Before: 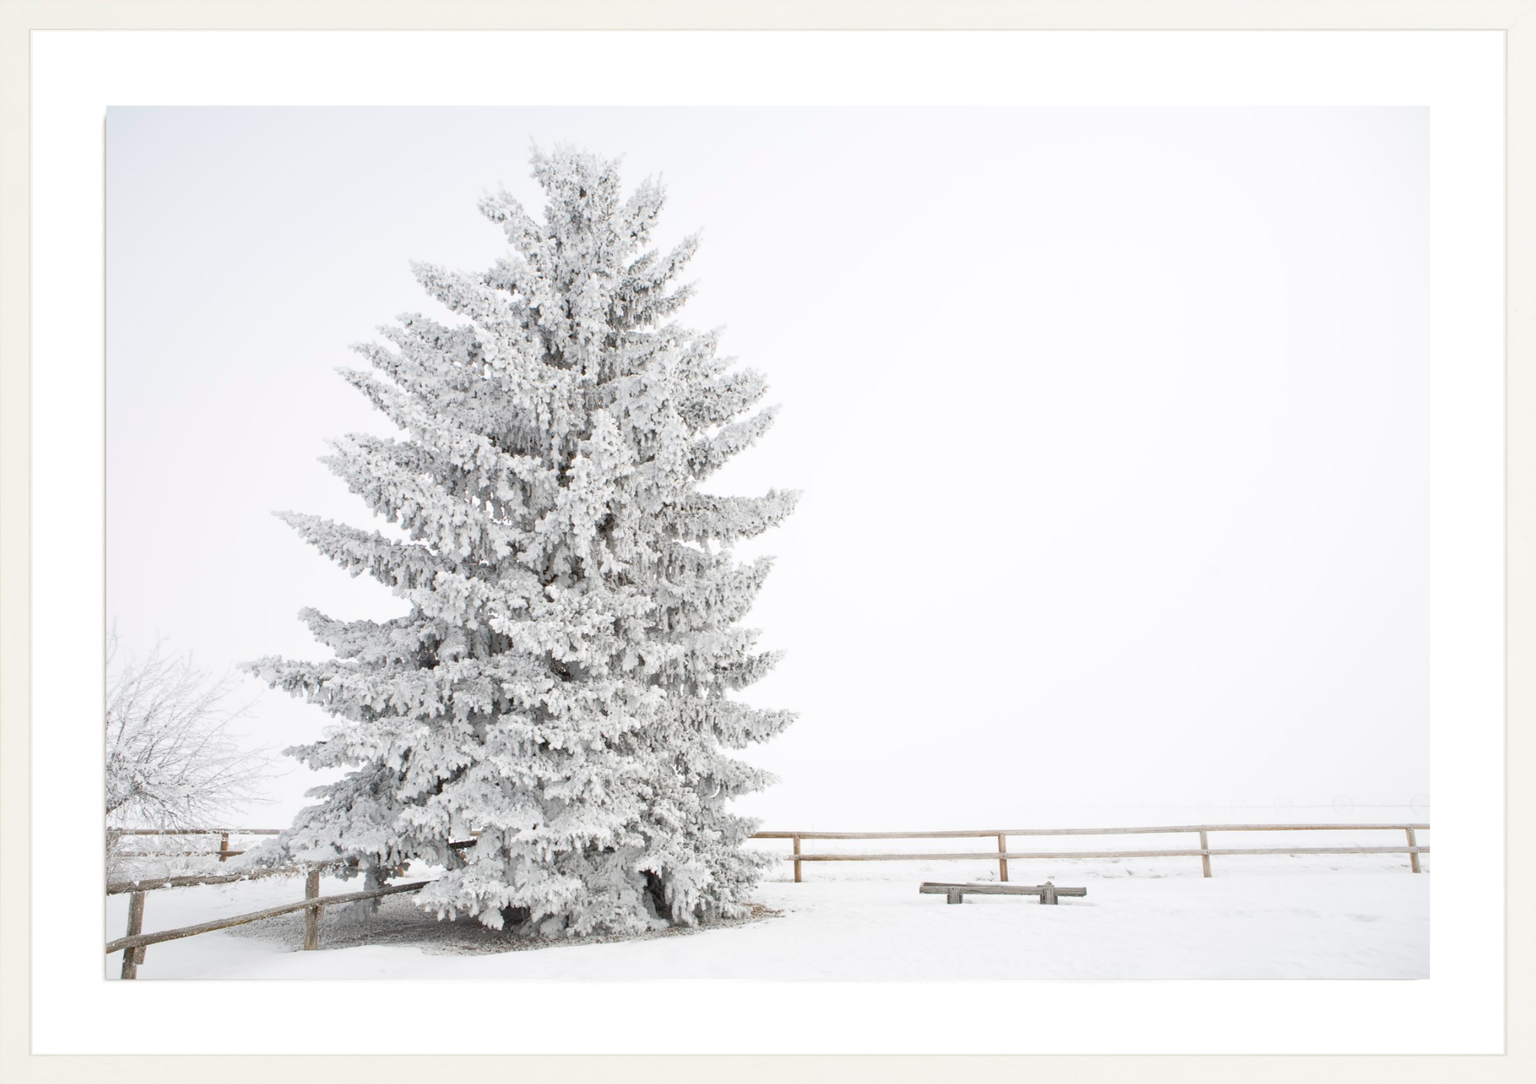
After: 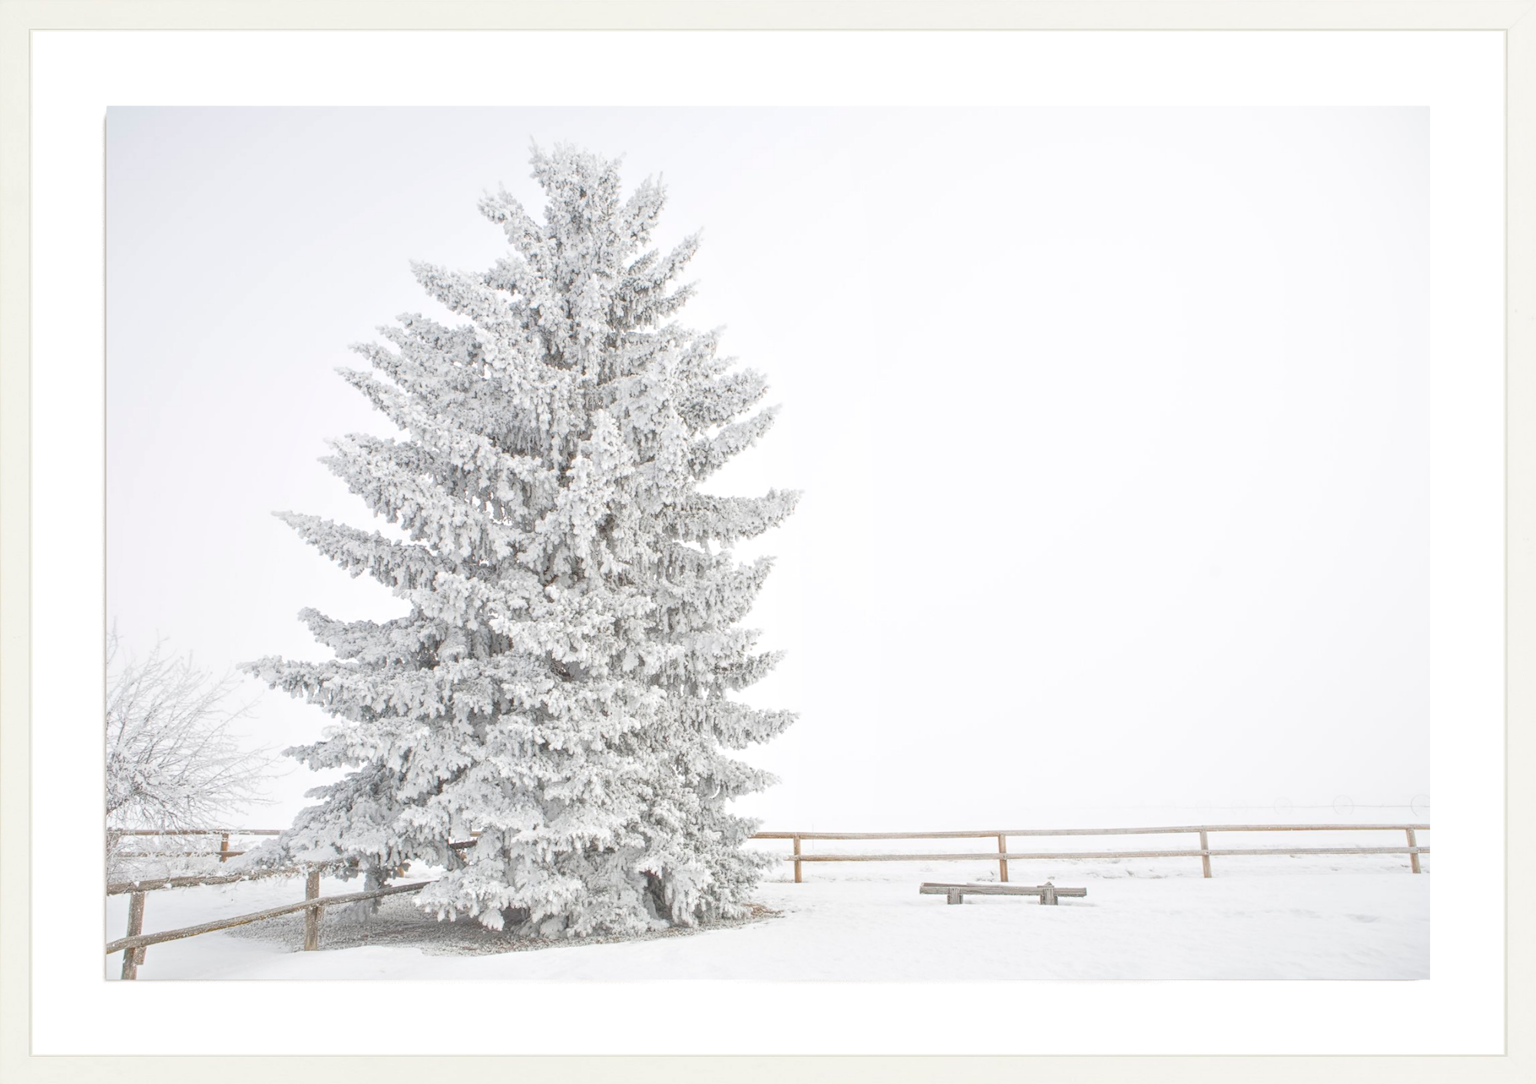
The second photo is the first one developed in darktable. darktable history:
local contrast: highlights 71%, shadows 14%, midtone range 0.196
